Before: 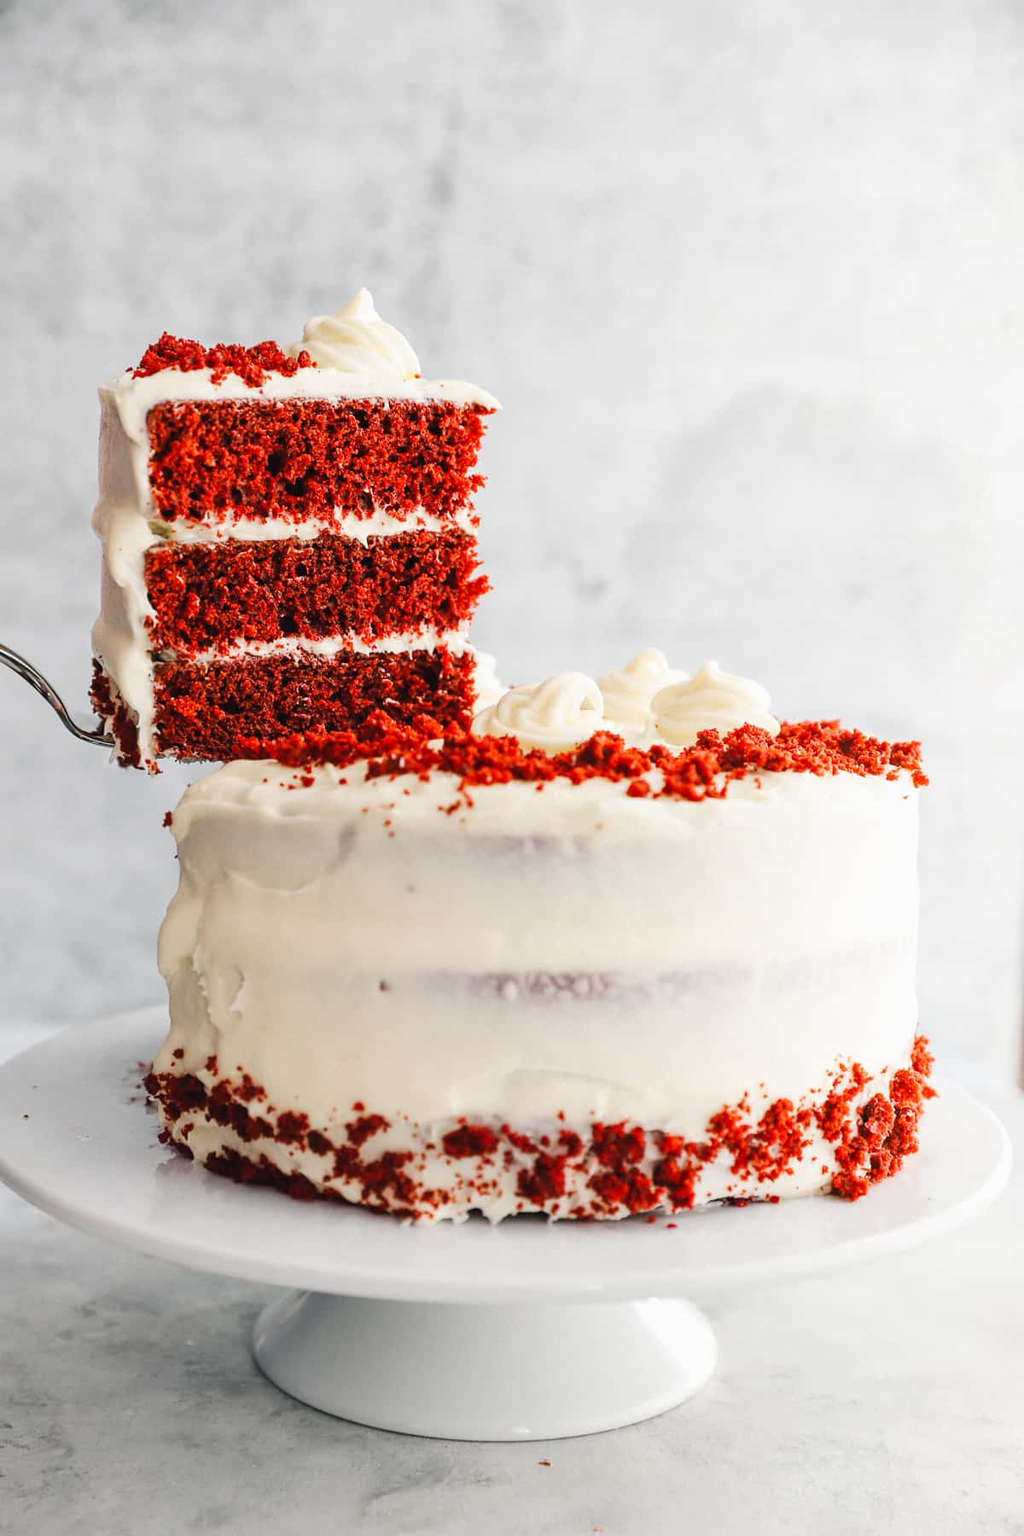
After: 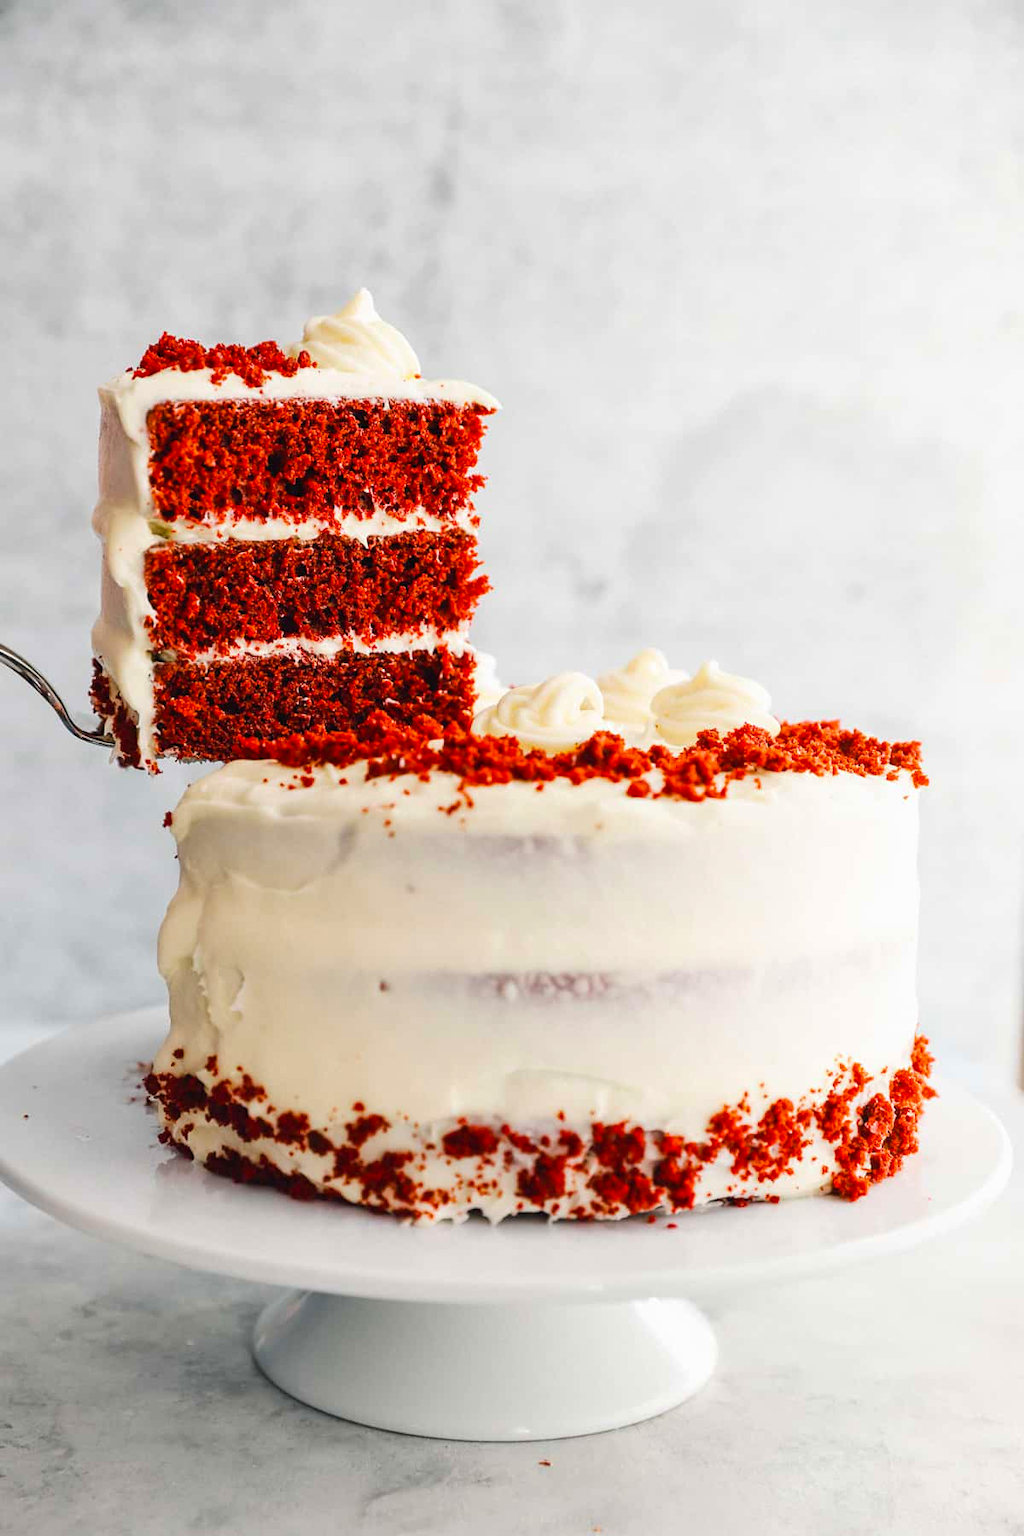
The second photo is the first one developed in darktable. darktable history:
color balance rgb: perceptual saturation grading › global saturation 19.483%, global vibrance 24.811%
